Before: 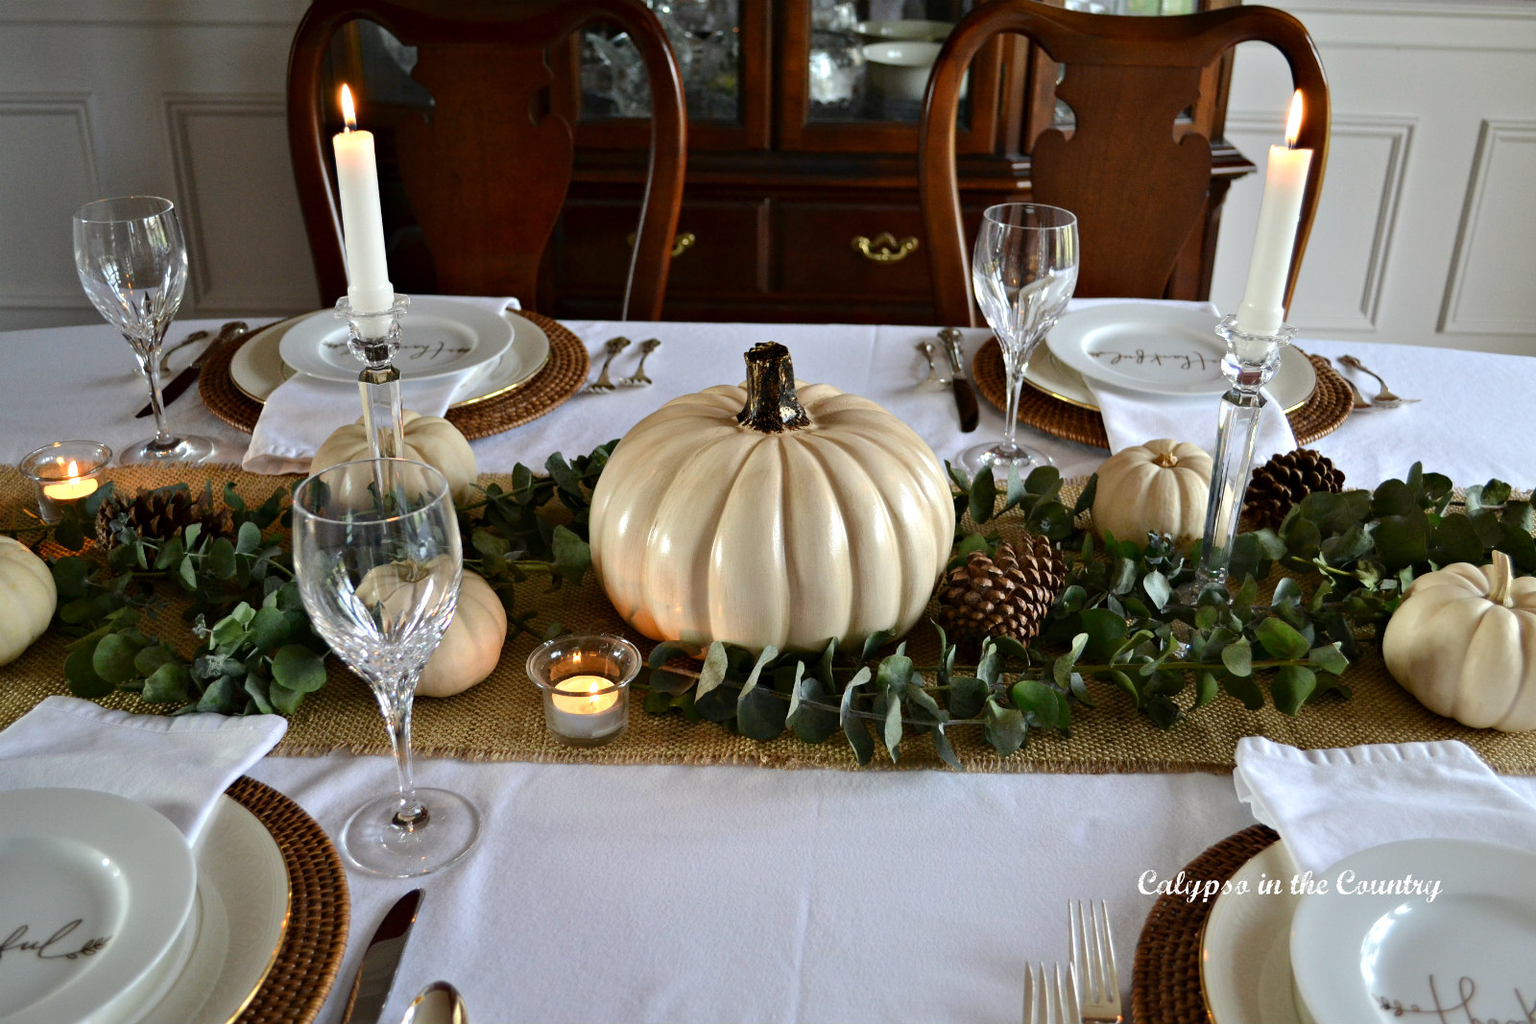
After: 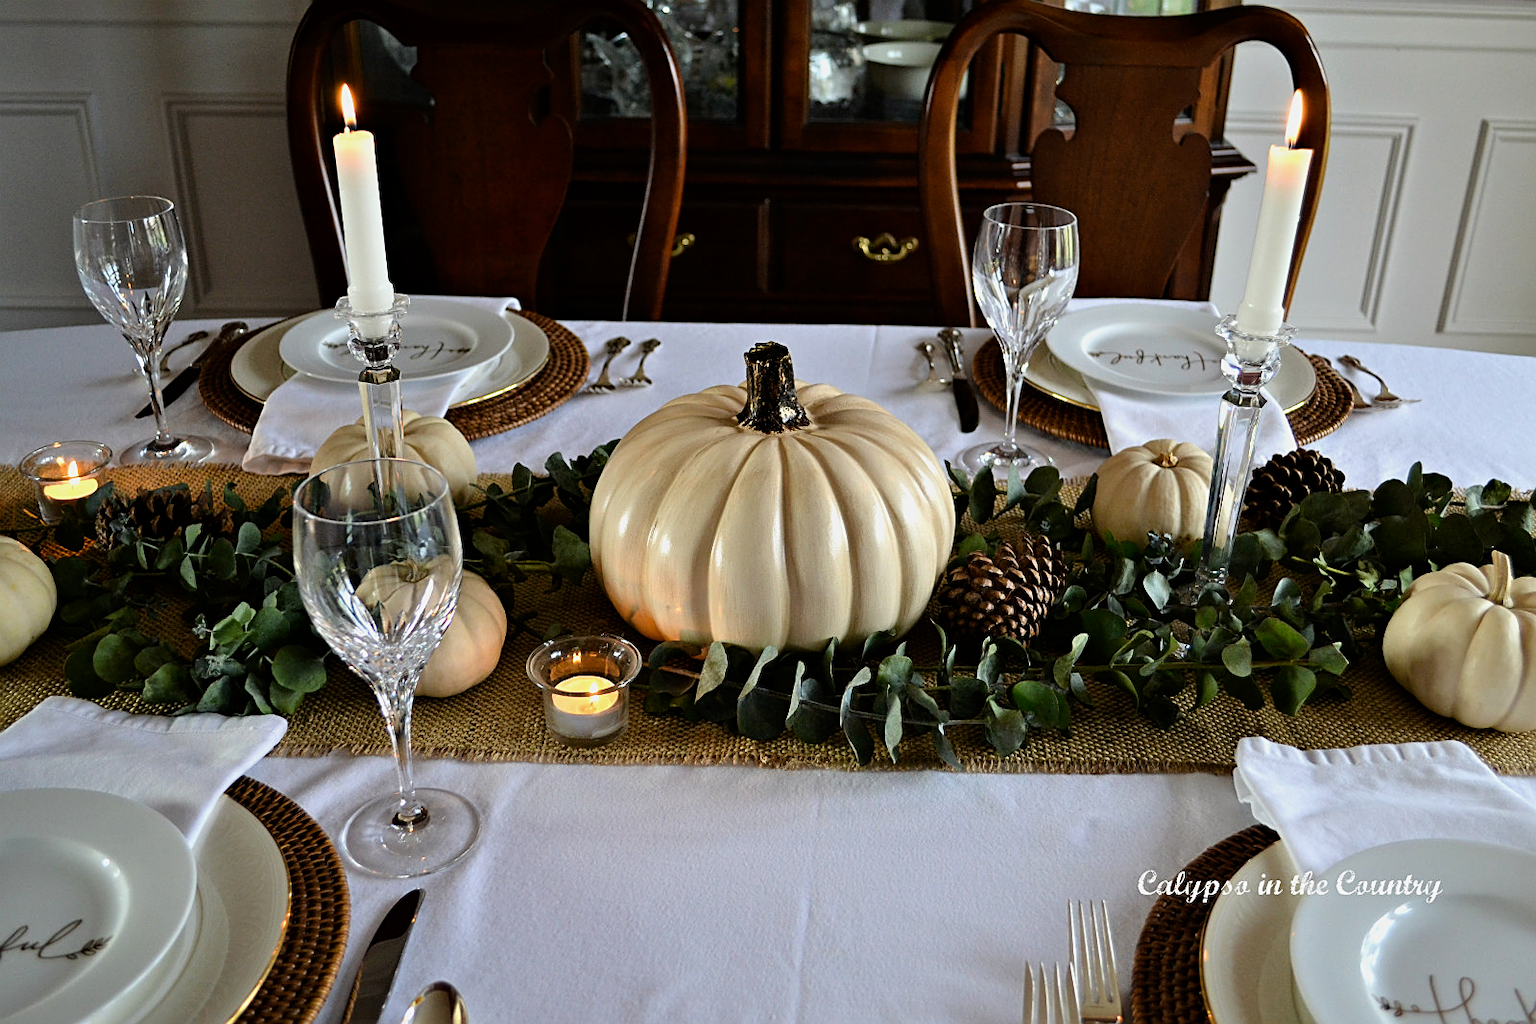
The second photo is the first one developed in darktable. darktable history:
filmic rgb: black relative exposure -9.38 EV, white relative exposure 3.02 EV, threshold 5.95 EV, hardness 6.15, enable highlight reconstruction true
color balance rgb: power › luminance -9.137%, perceptual saturation grading › global saturation 0.233%, global vibrance 25.588%
sharpen: amount 0.498
